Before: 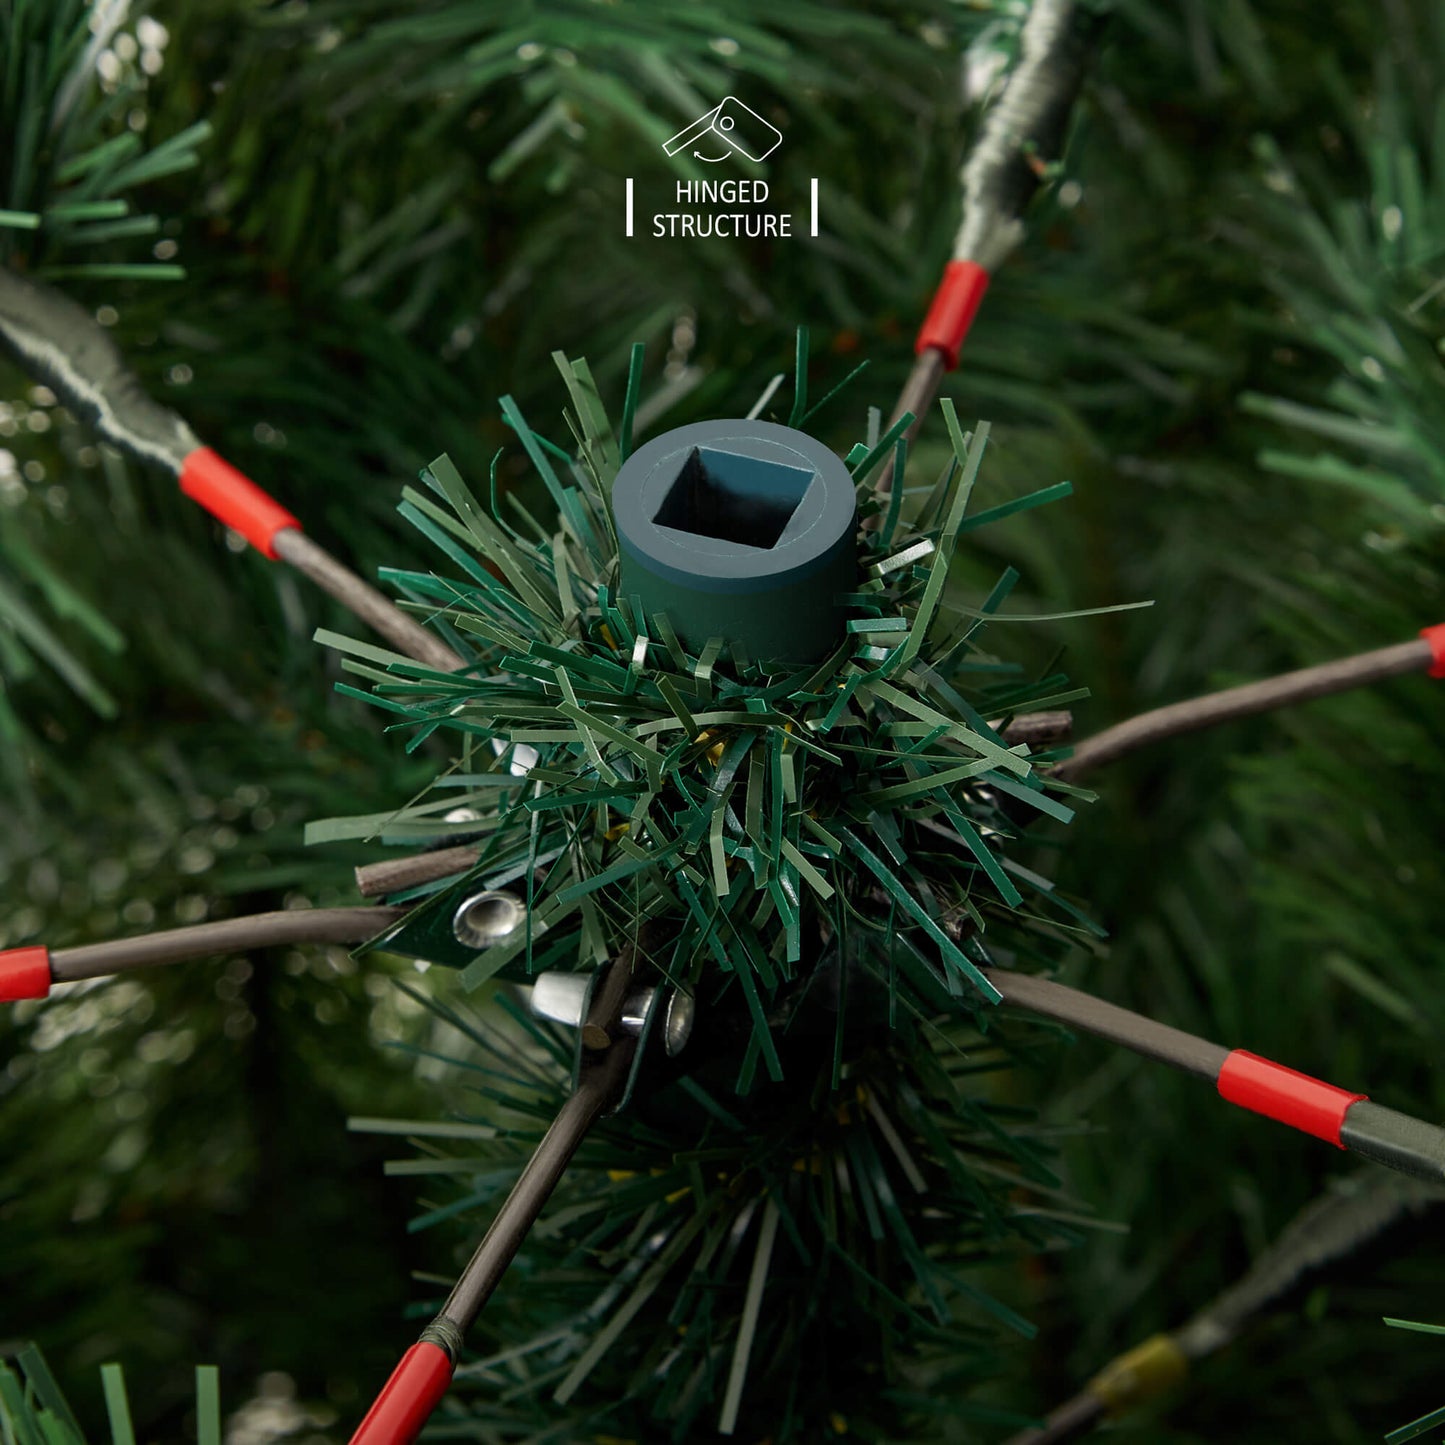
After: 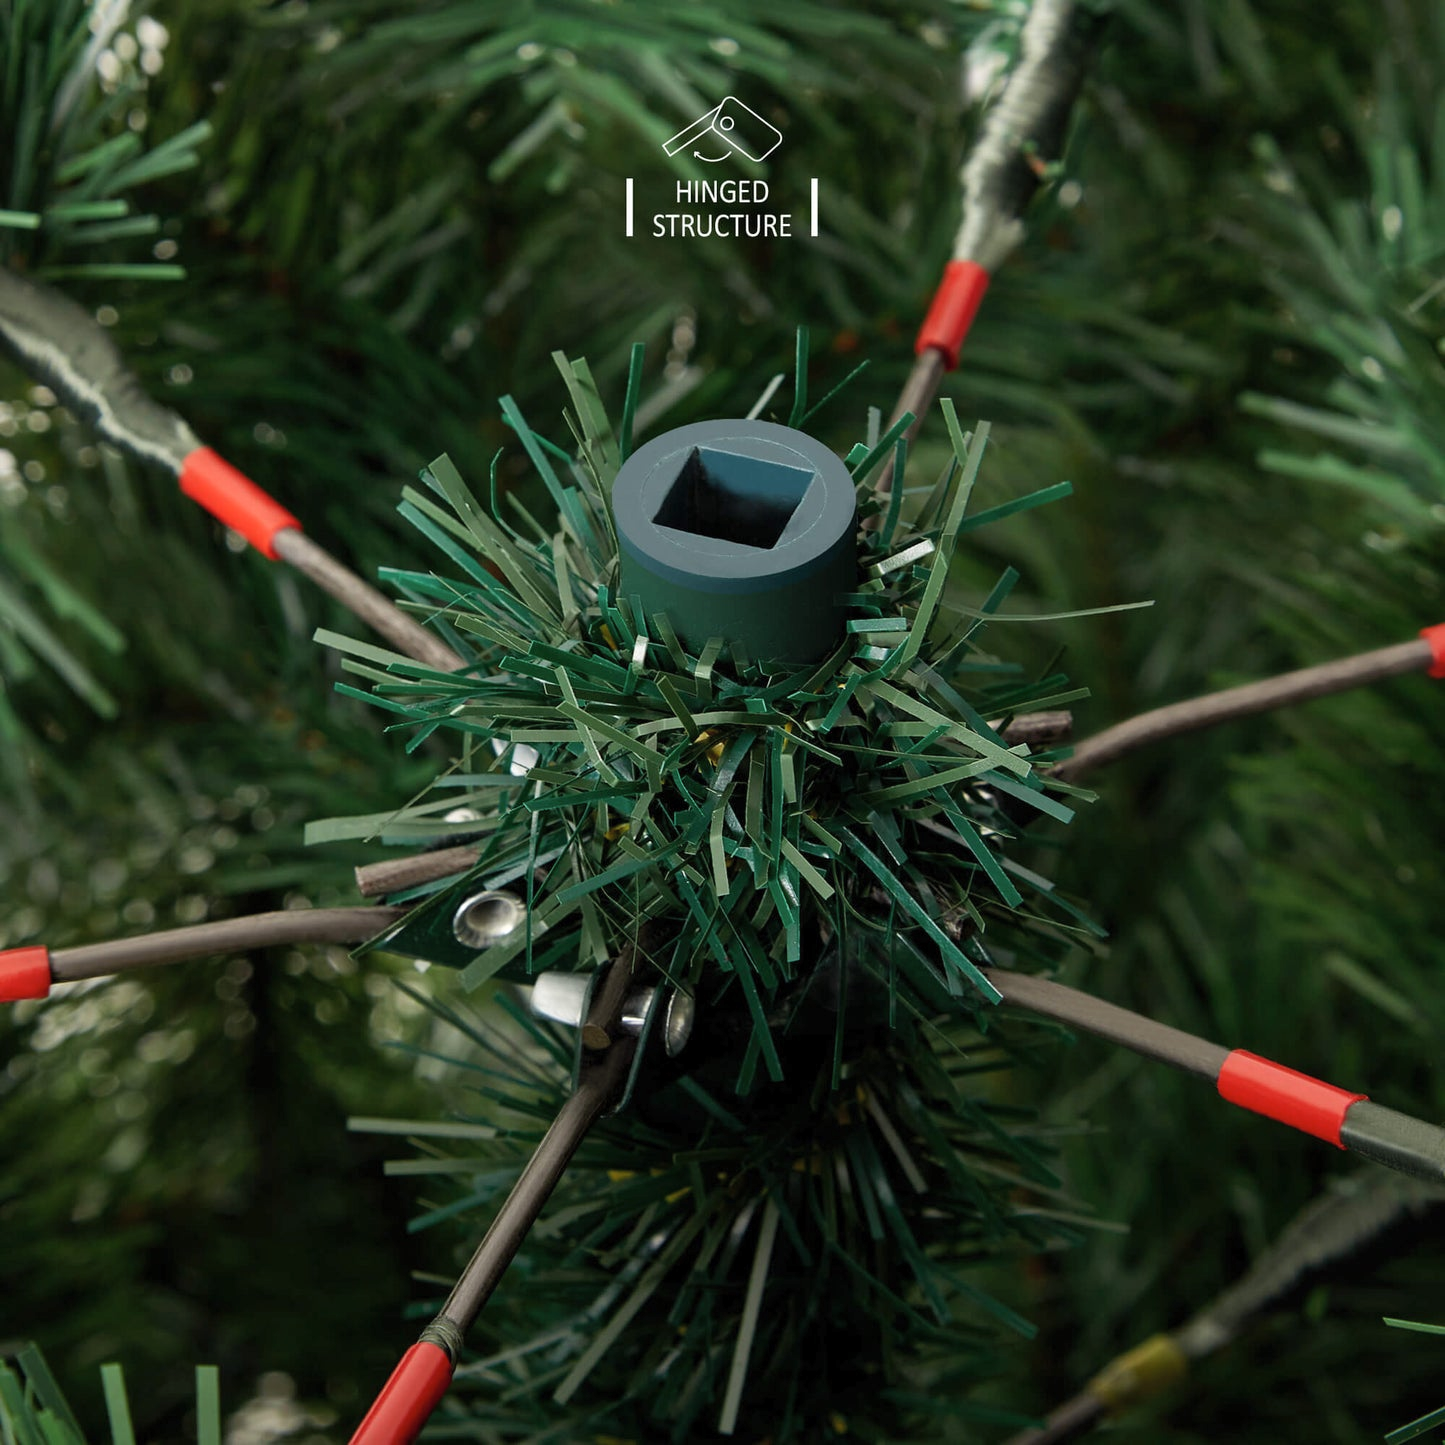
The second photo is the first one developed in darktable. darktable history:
contrast brightness saturation: contrast 0.051, brightness 0.066, saturation 0.007
